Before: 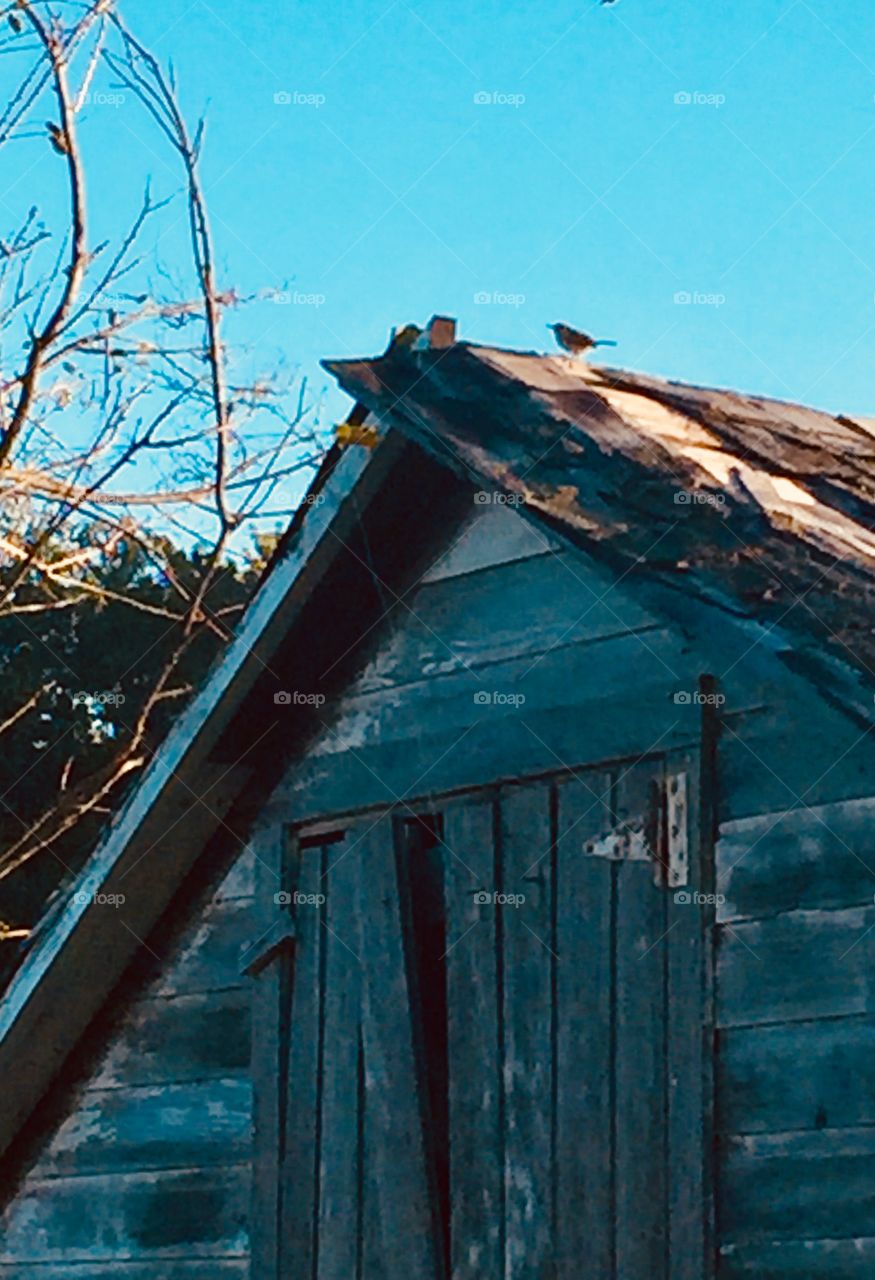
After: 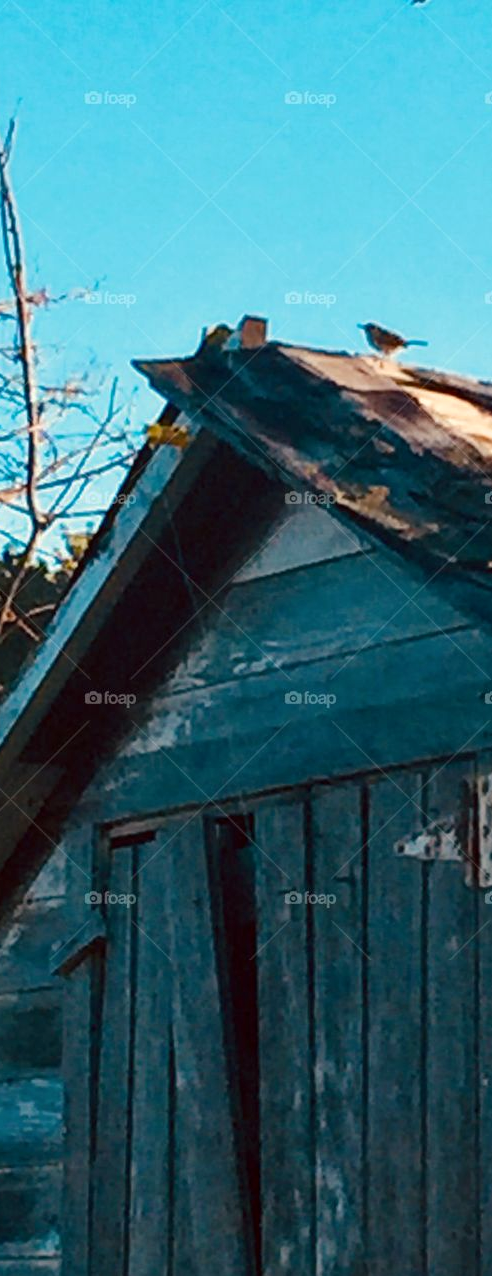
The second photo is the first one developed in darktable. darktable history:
crop: left 21.674%, right 22.086%
white balance: red 1.009, blue 0.985
local contrast: highlights 100%, shadows 100%, detail 120%, midtone range 0.2
